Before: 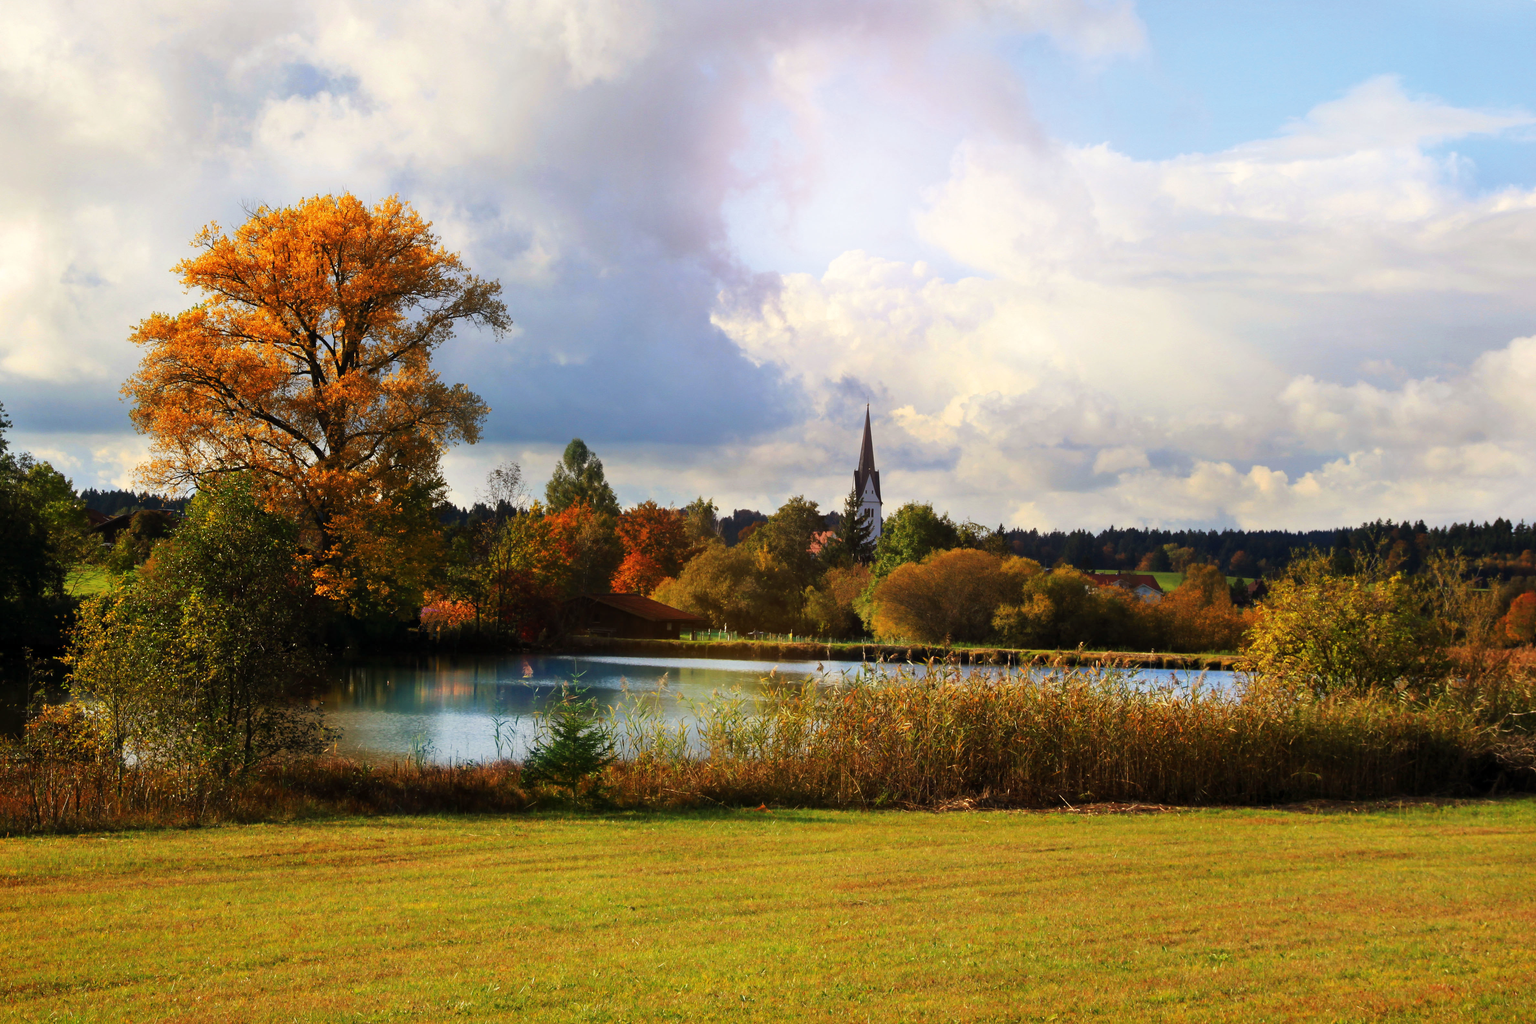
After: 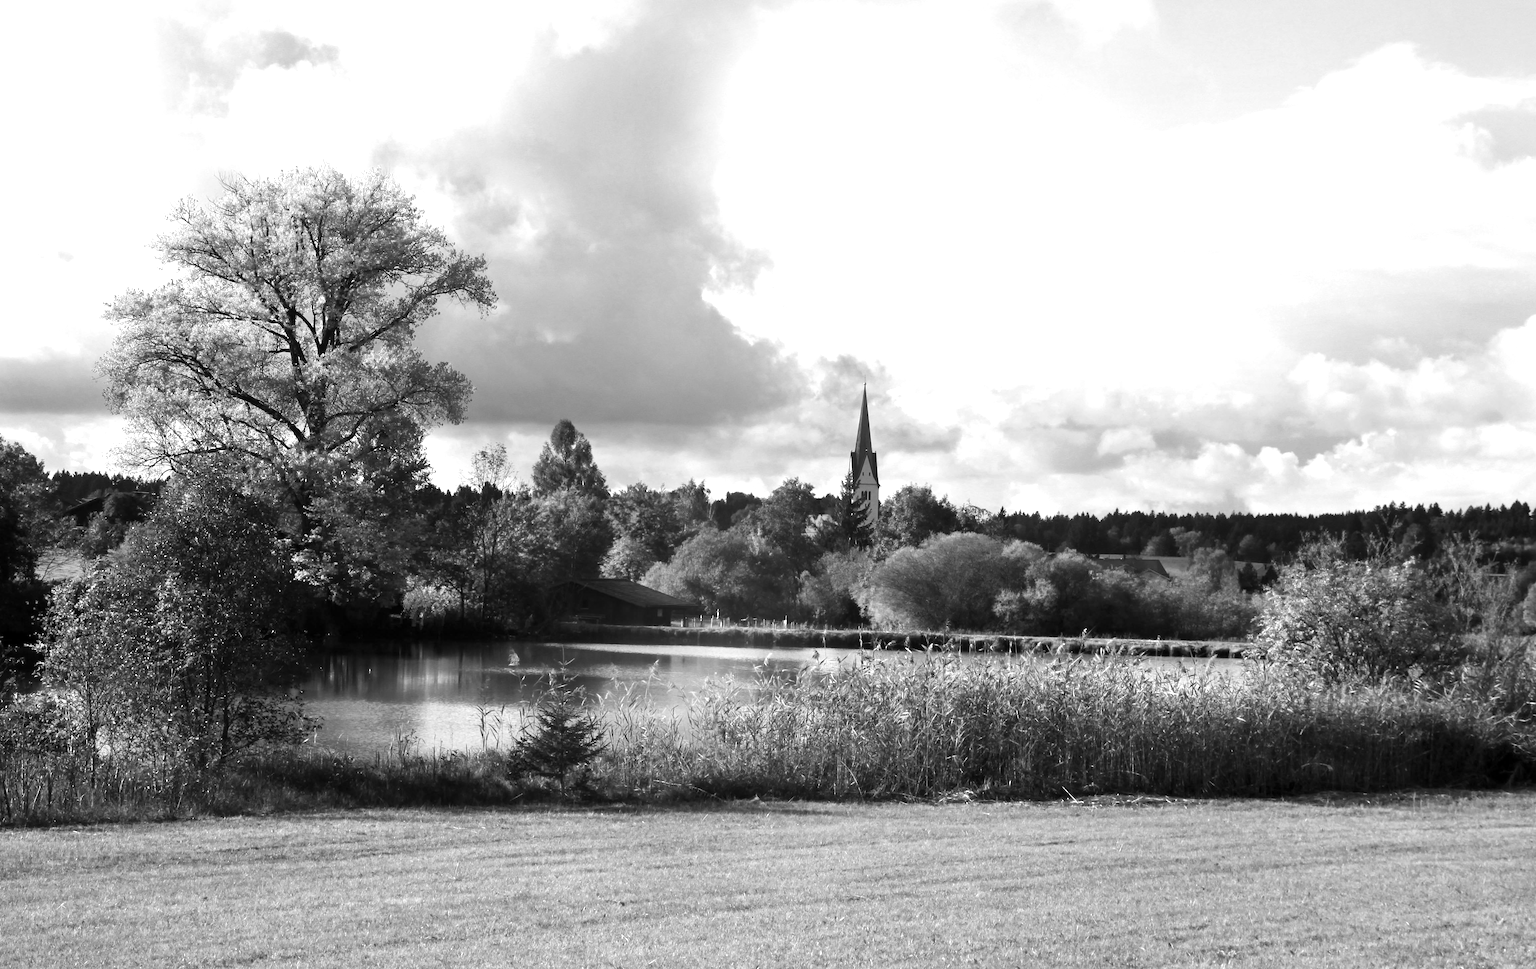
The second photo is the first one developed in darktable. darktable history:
color balance rgb: linear chroma grading › shadows -2.2%, linear chroma grading › highlights -15%, linear chroma grading › global chroma -10%, linear chroma grading › mid-tones -10%, perceptual saturation grading › global saturation 45%, perceptual saturation grading › highlights -50%, perceptual saturation grading › shadows 30%, perceptual brilliance grading › global brilliance 18%, global vibrance 45%
crop: left 1.964%, top 3.251%, right 1.122%, bottom 4.933%
color calibration: output gray [0.714, 0.278, 0, 0], illuminant same as pipeline (D50), adaptation none (bypass)
